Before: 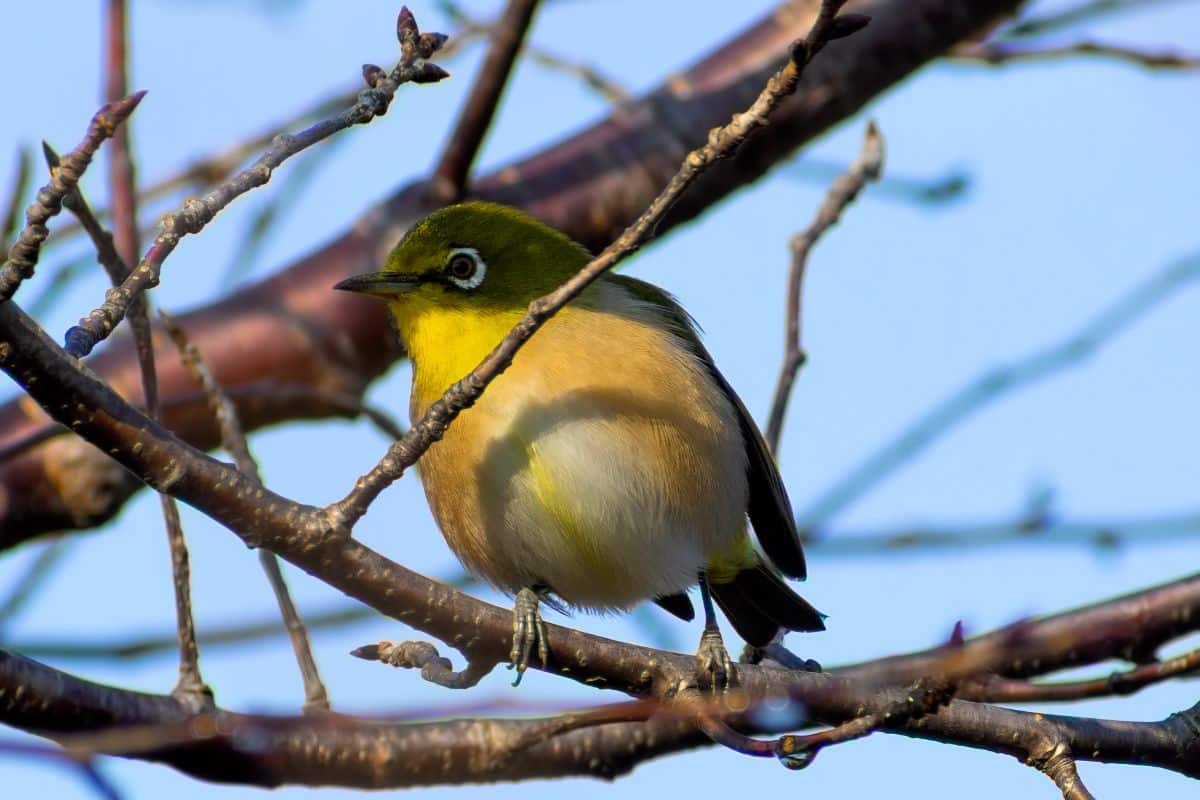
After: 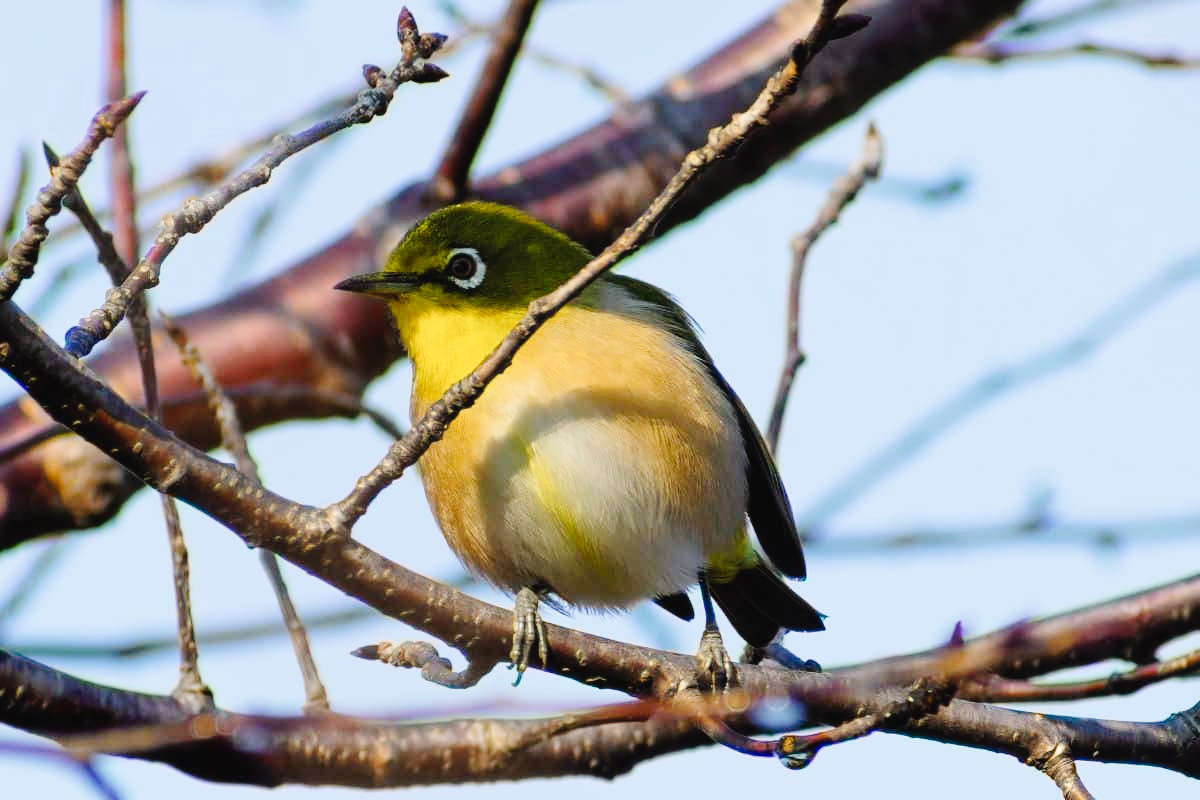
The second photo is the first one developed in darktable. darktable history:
base curve: preserve colors none
exposure: exposure 0.203 EV, compensate highlight preservation false
tone curve: curves: ch0 [(0, 0.026) (0.104, 0.1) (0.233, 0.262) (0.398, 0.507) (0.498, 0.621) (0.65, 0.757) (0.835, 0.883) (1, 0.961)]; ch1 [(0, 0) (0.346, 0.307) (0.408, 0.369) (0.453, 0.457) (0.482, 0.476) (0.502, 0.498) (0.521, 0.507) (0.553, 0.554) (0.638, 0.646) (0.693, 0.727) (1, 1)]; ch2 [(0, 0) (0.366, 0.337) (0.434, 0.46) (0.485, 0.494) (0.5, 0.494) (0.511, 0.508) (0.537, 0.55) (0.579, 0.599) (0.663, 0.67) (1, 1)], preserve colors none
